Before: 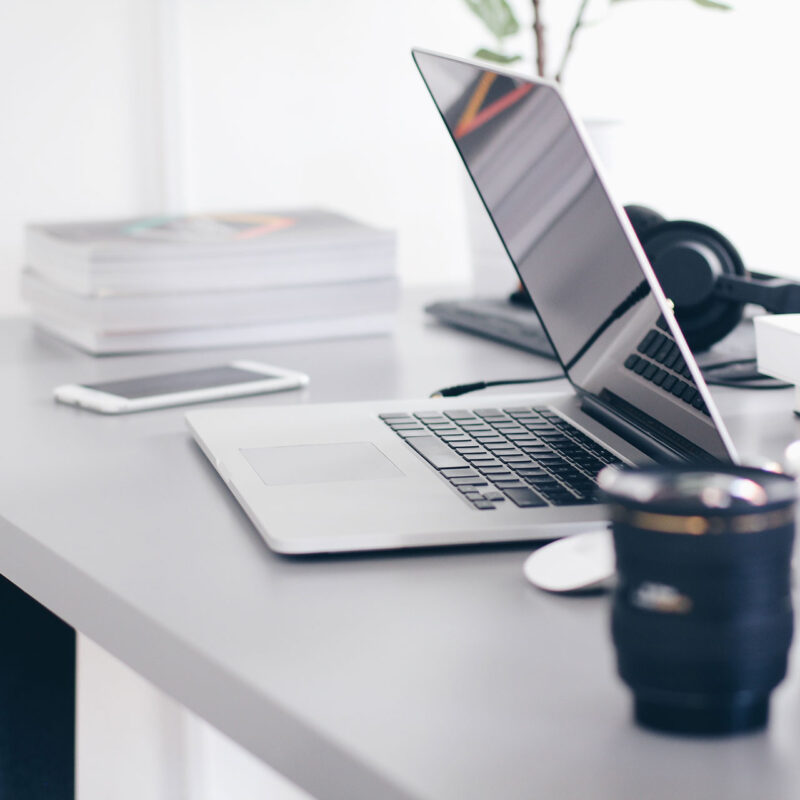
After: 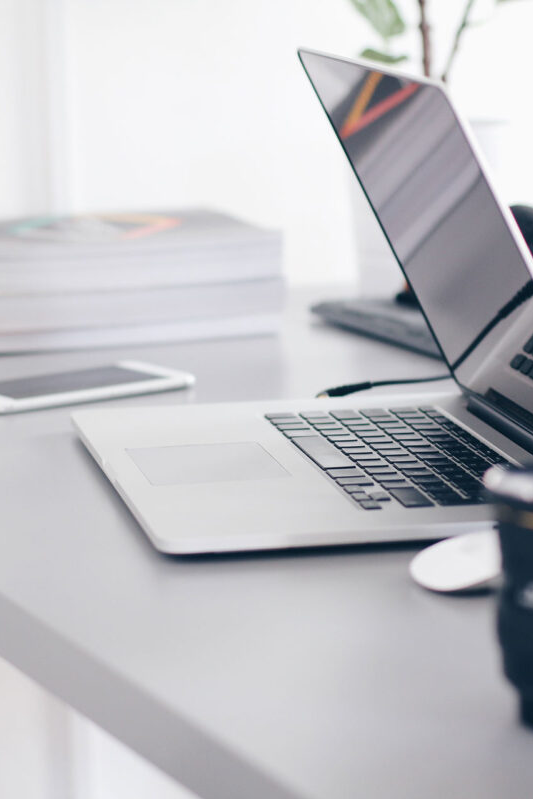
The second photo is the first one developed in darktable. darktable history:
crop and rotate: left 14.313%, right 19.055%
